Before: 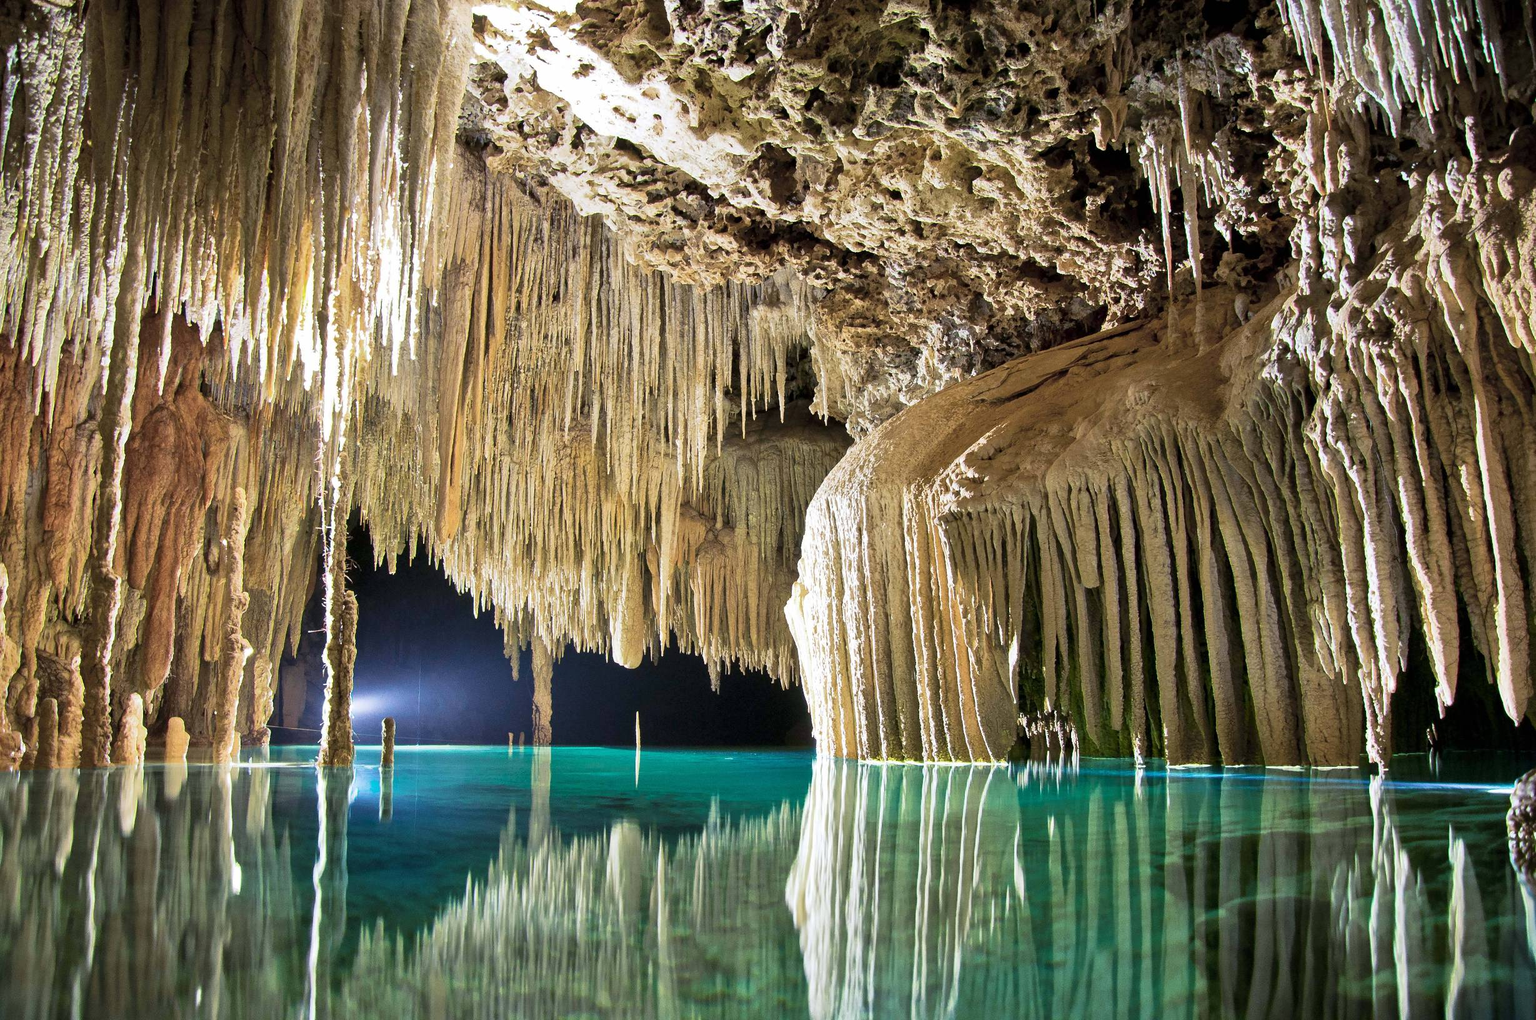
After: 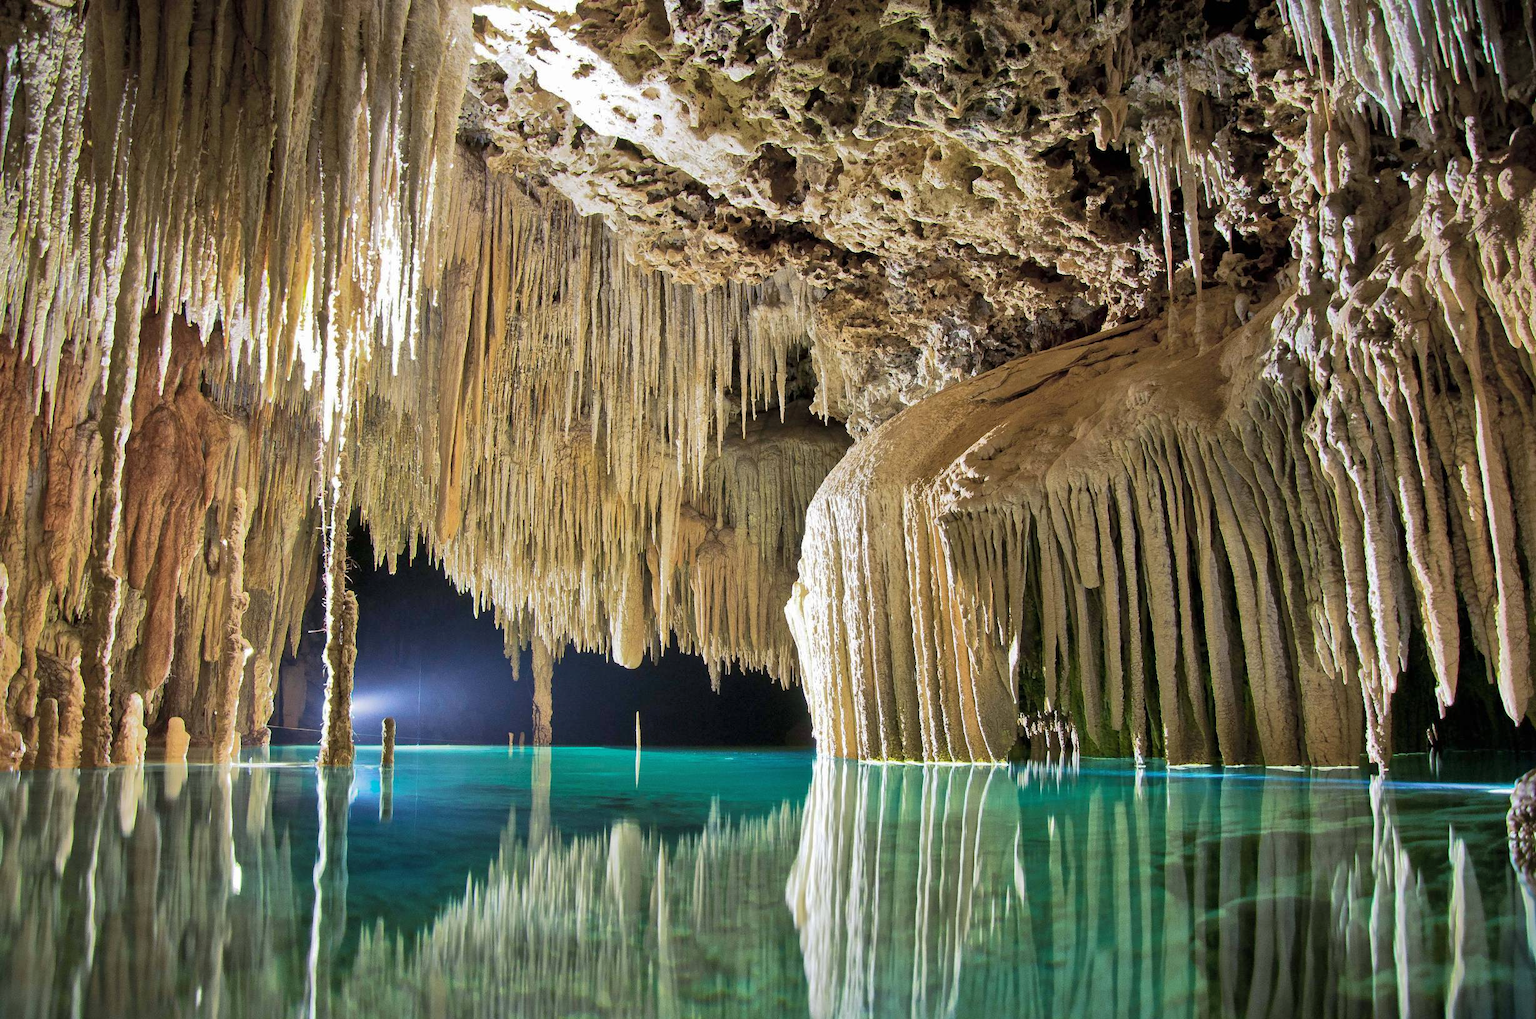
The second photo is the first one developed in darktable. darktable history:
shadows and highlights: shadows 40.03, highlights -60.07
